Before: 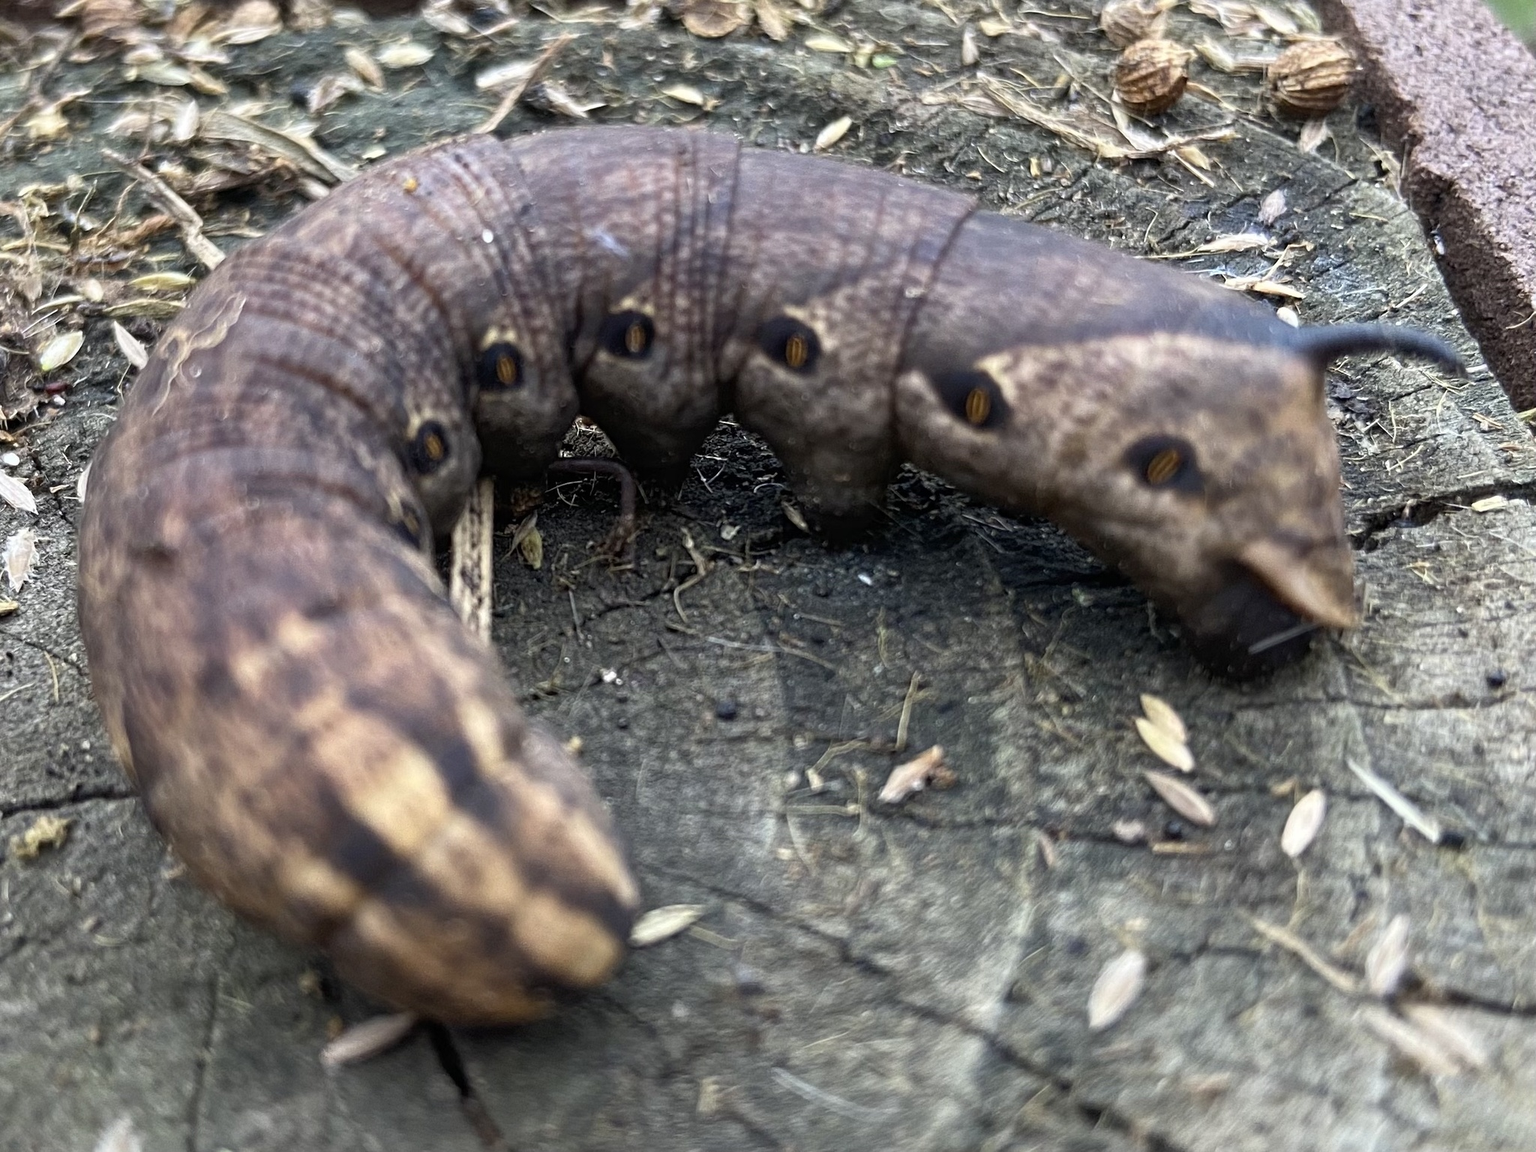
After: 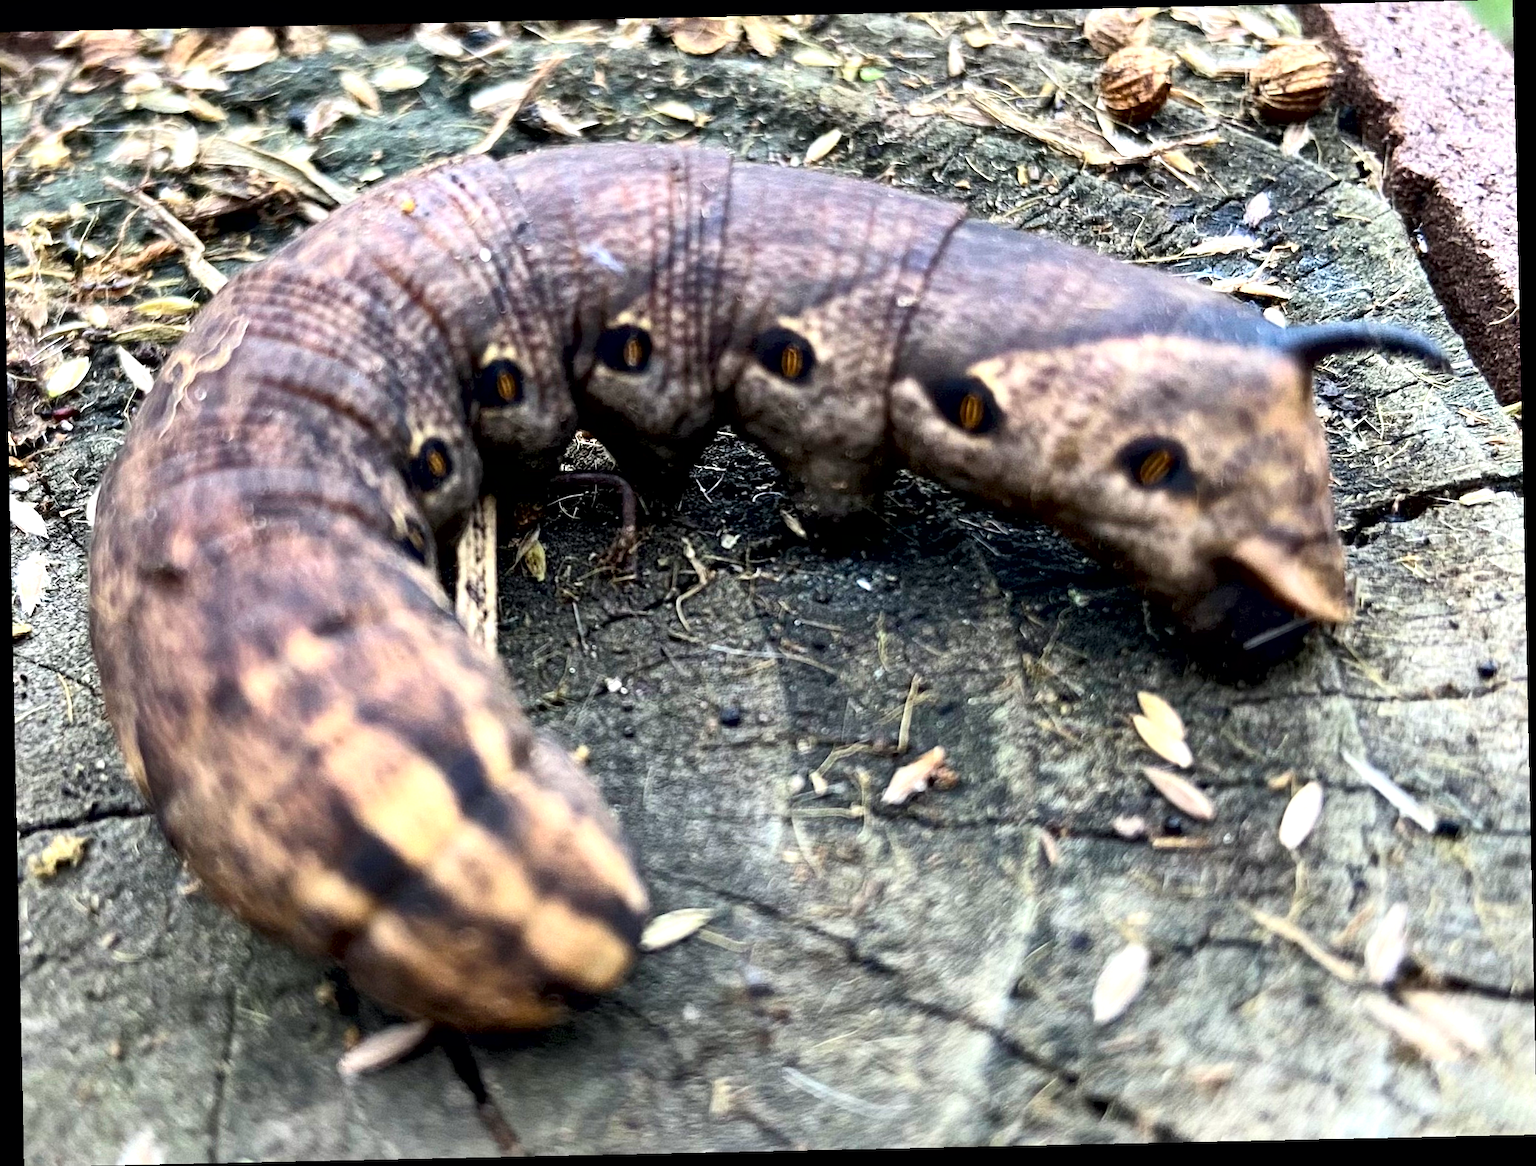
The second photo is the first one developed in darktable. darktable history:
shadows and highlights: shadows 32, highlights -32, soften with gaussian
contrast equalizer: octaves 7, y [[0.6 ×6], [0.55 ×6], [0 ×6], [0 ×6], [0 ×6]]
rotate and perspective: rotation -1.24°, automatic cropping off
contrast brightness saturation: contrast 0.2, brightness 0.16, saturation 0.22
